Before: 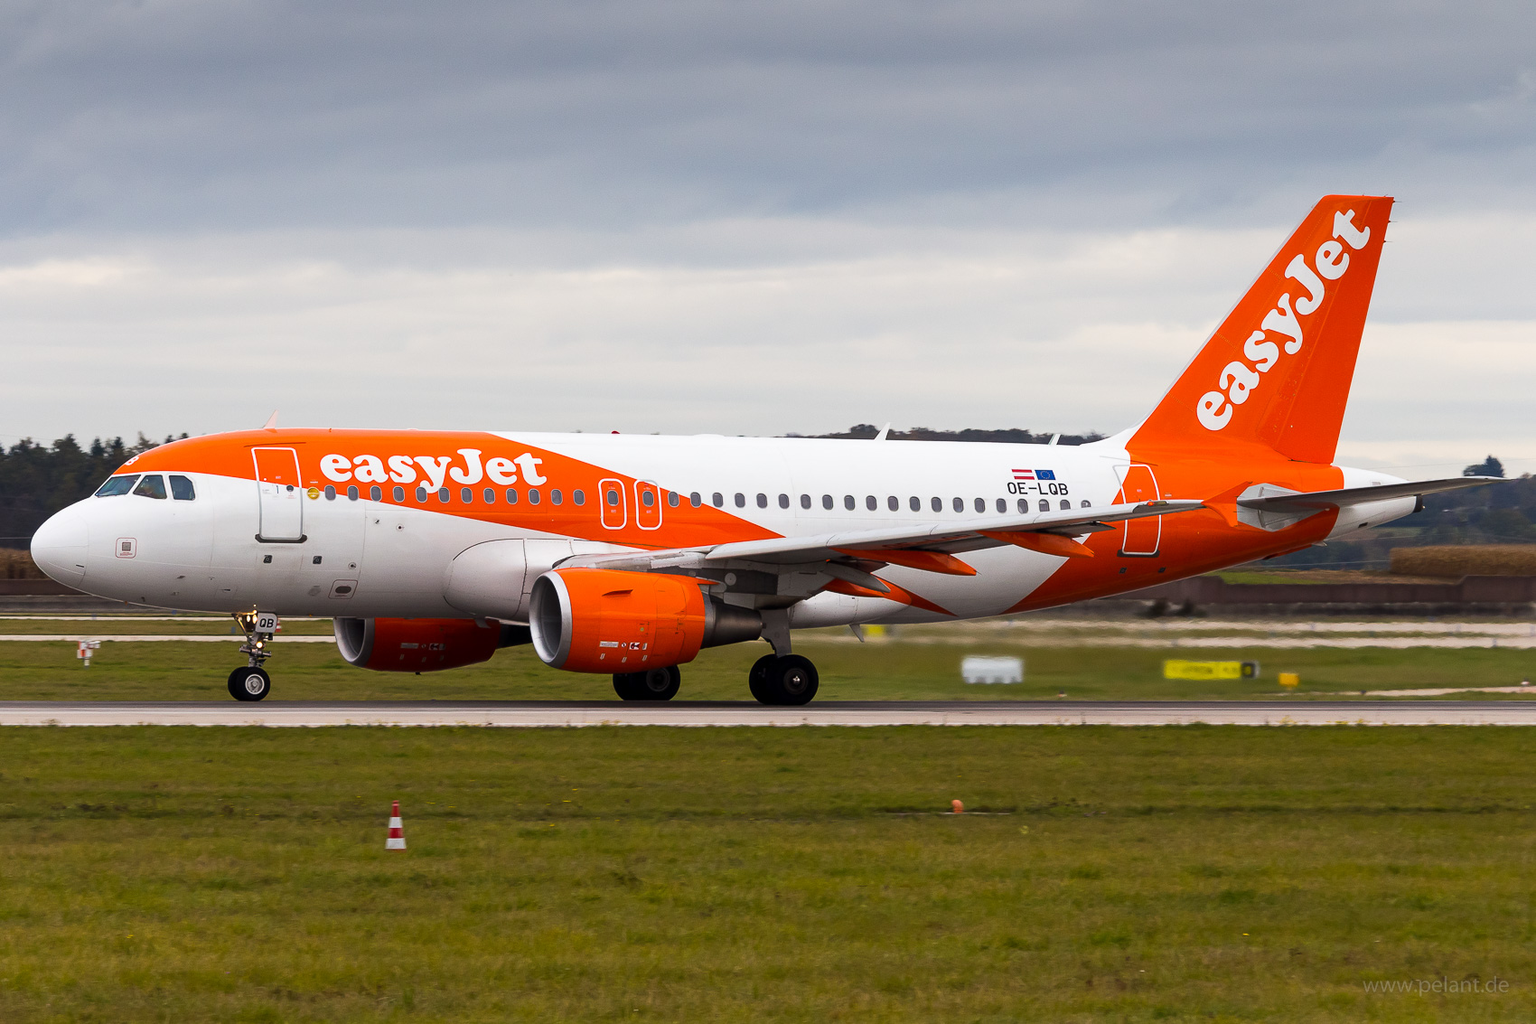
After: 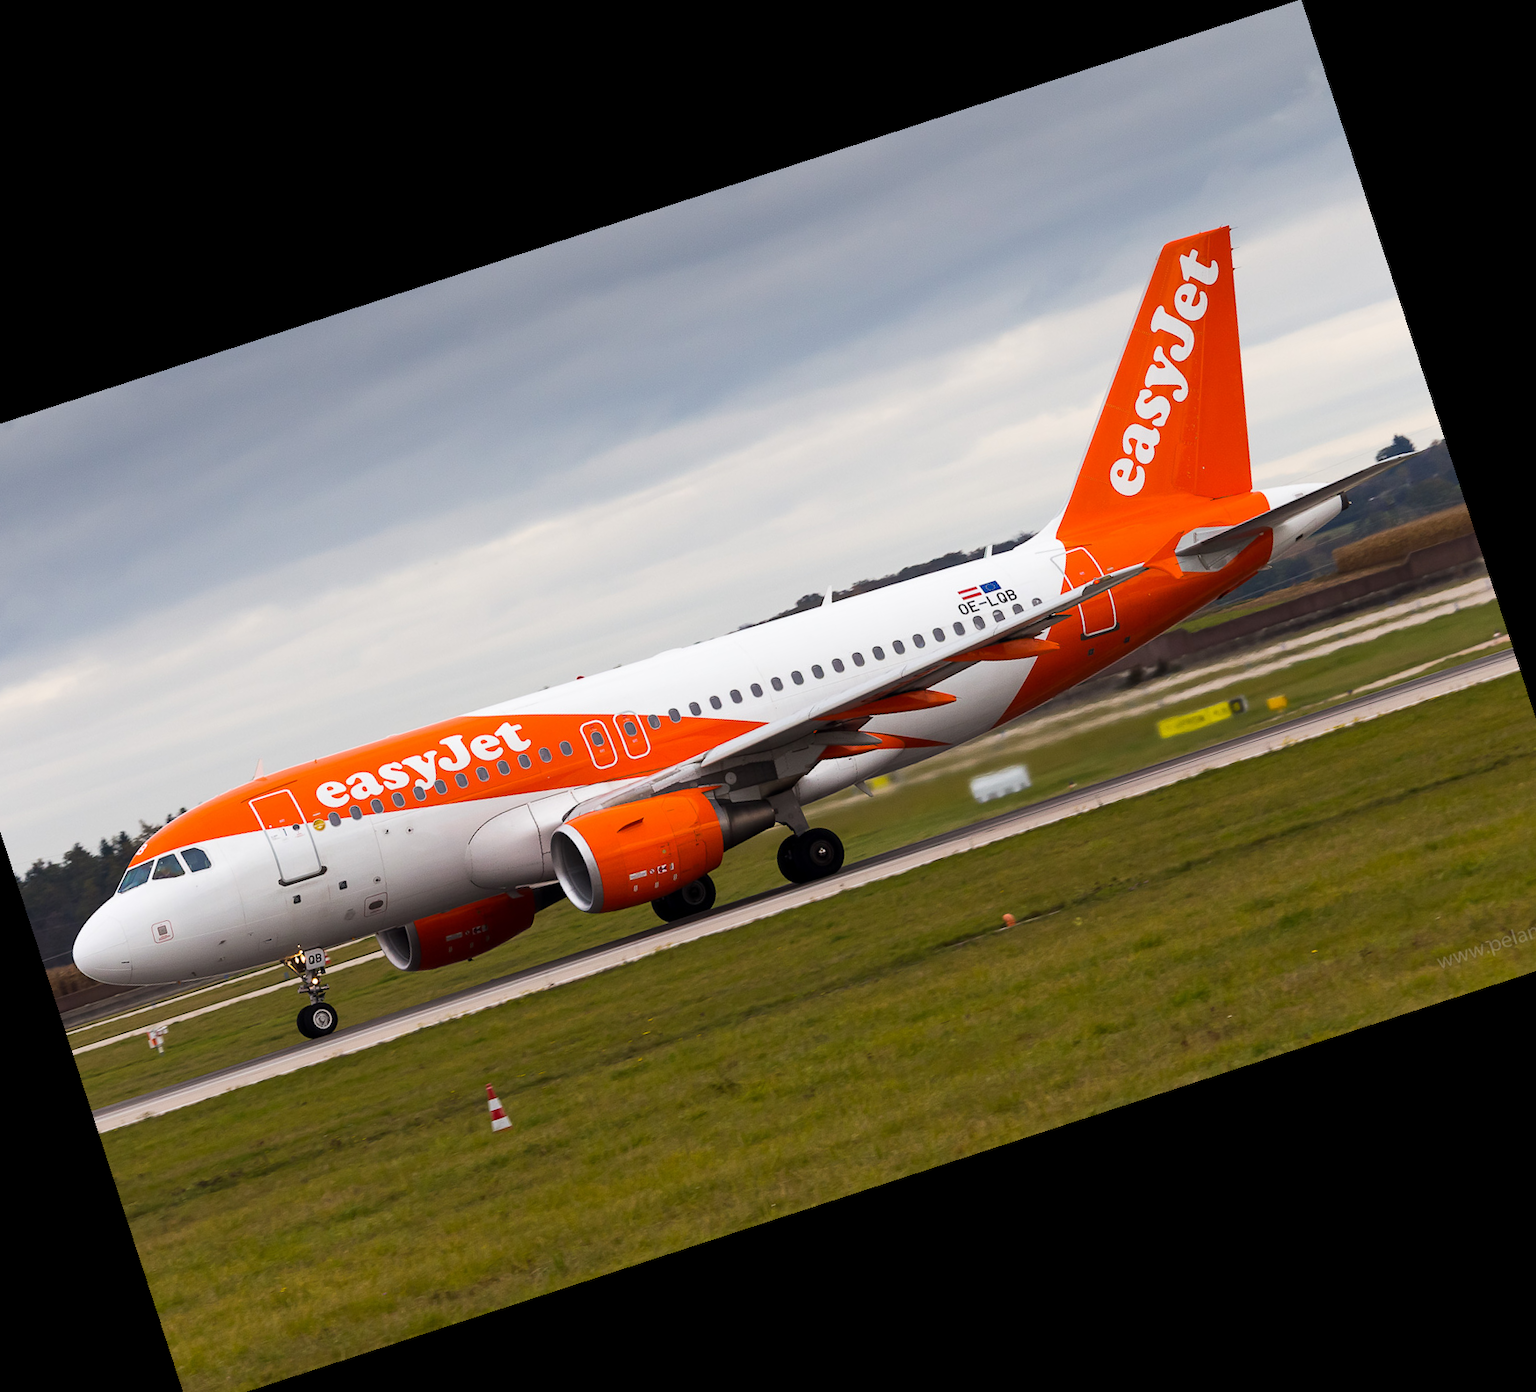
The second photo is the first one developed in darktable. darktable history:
crop and rotate: angle 18.07°, left 6.91%, right 4.241%, bottom 1.179%
